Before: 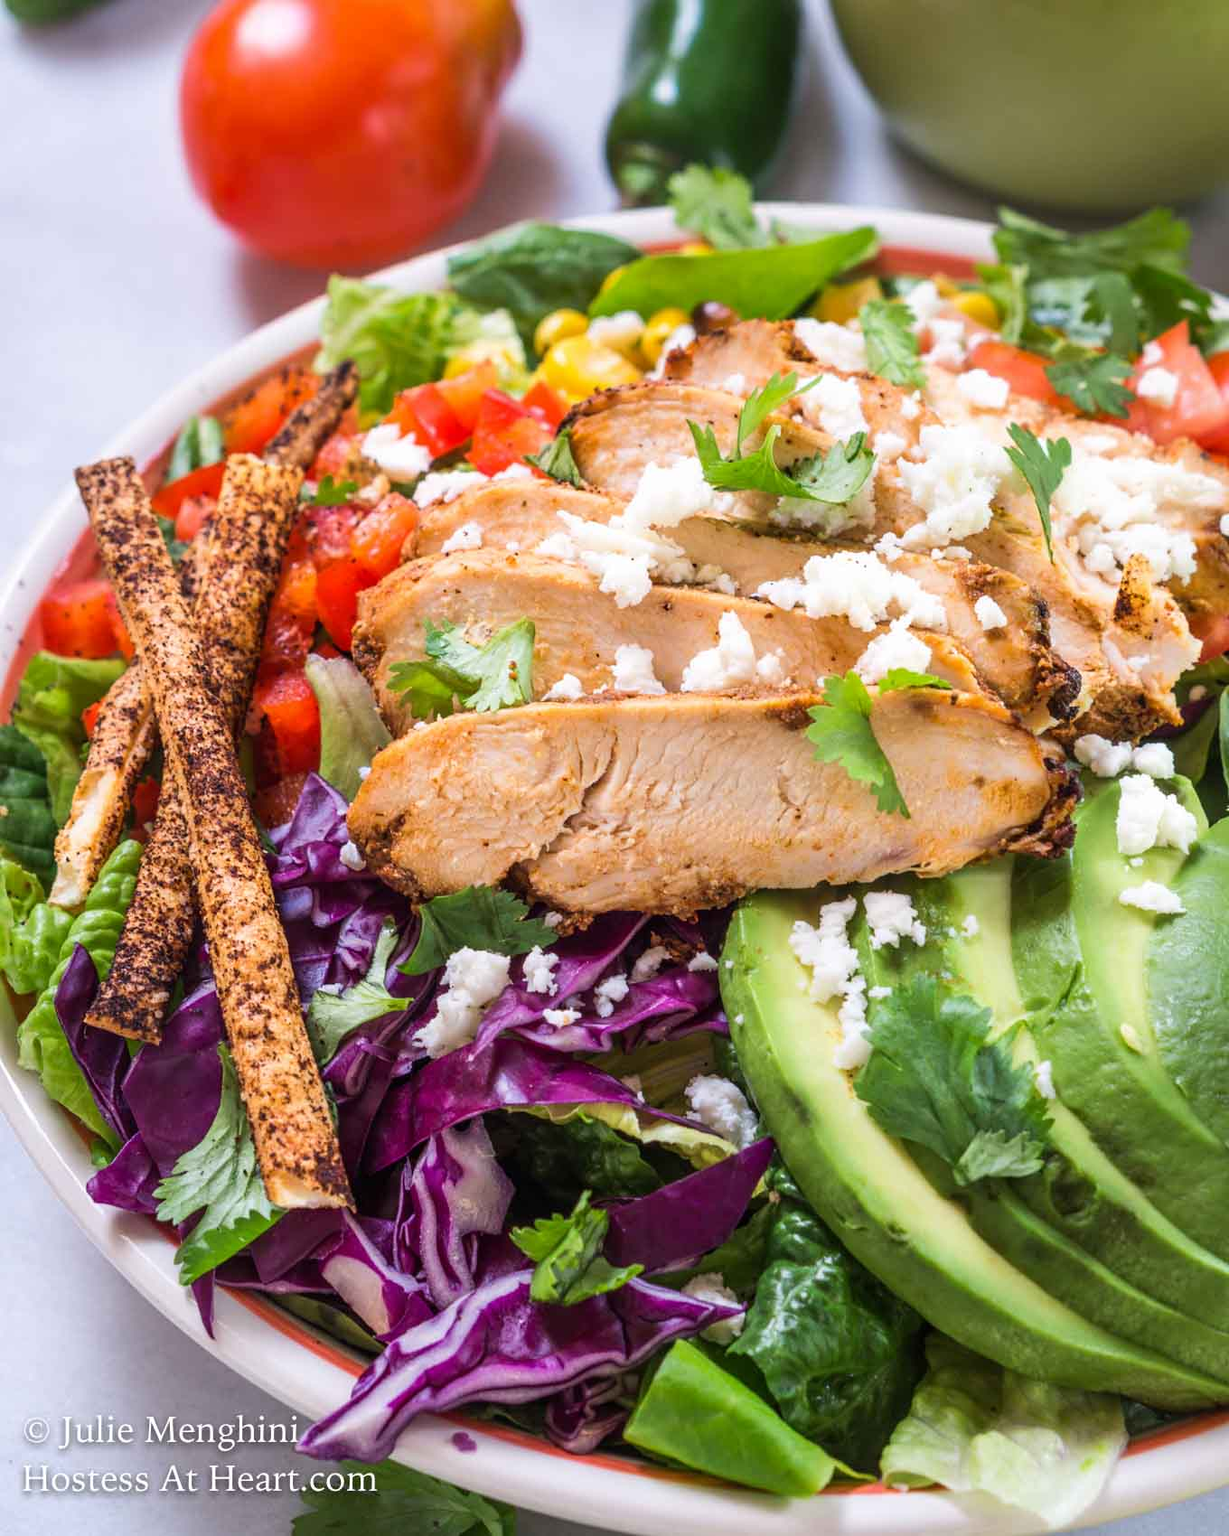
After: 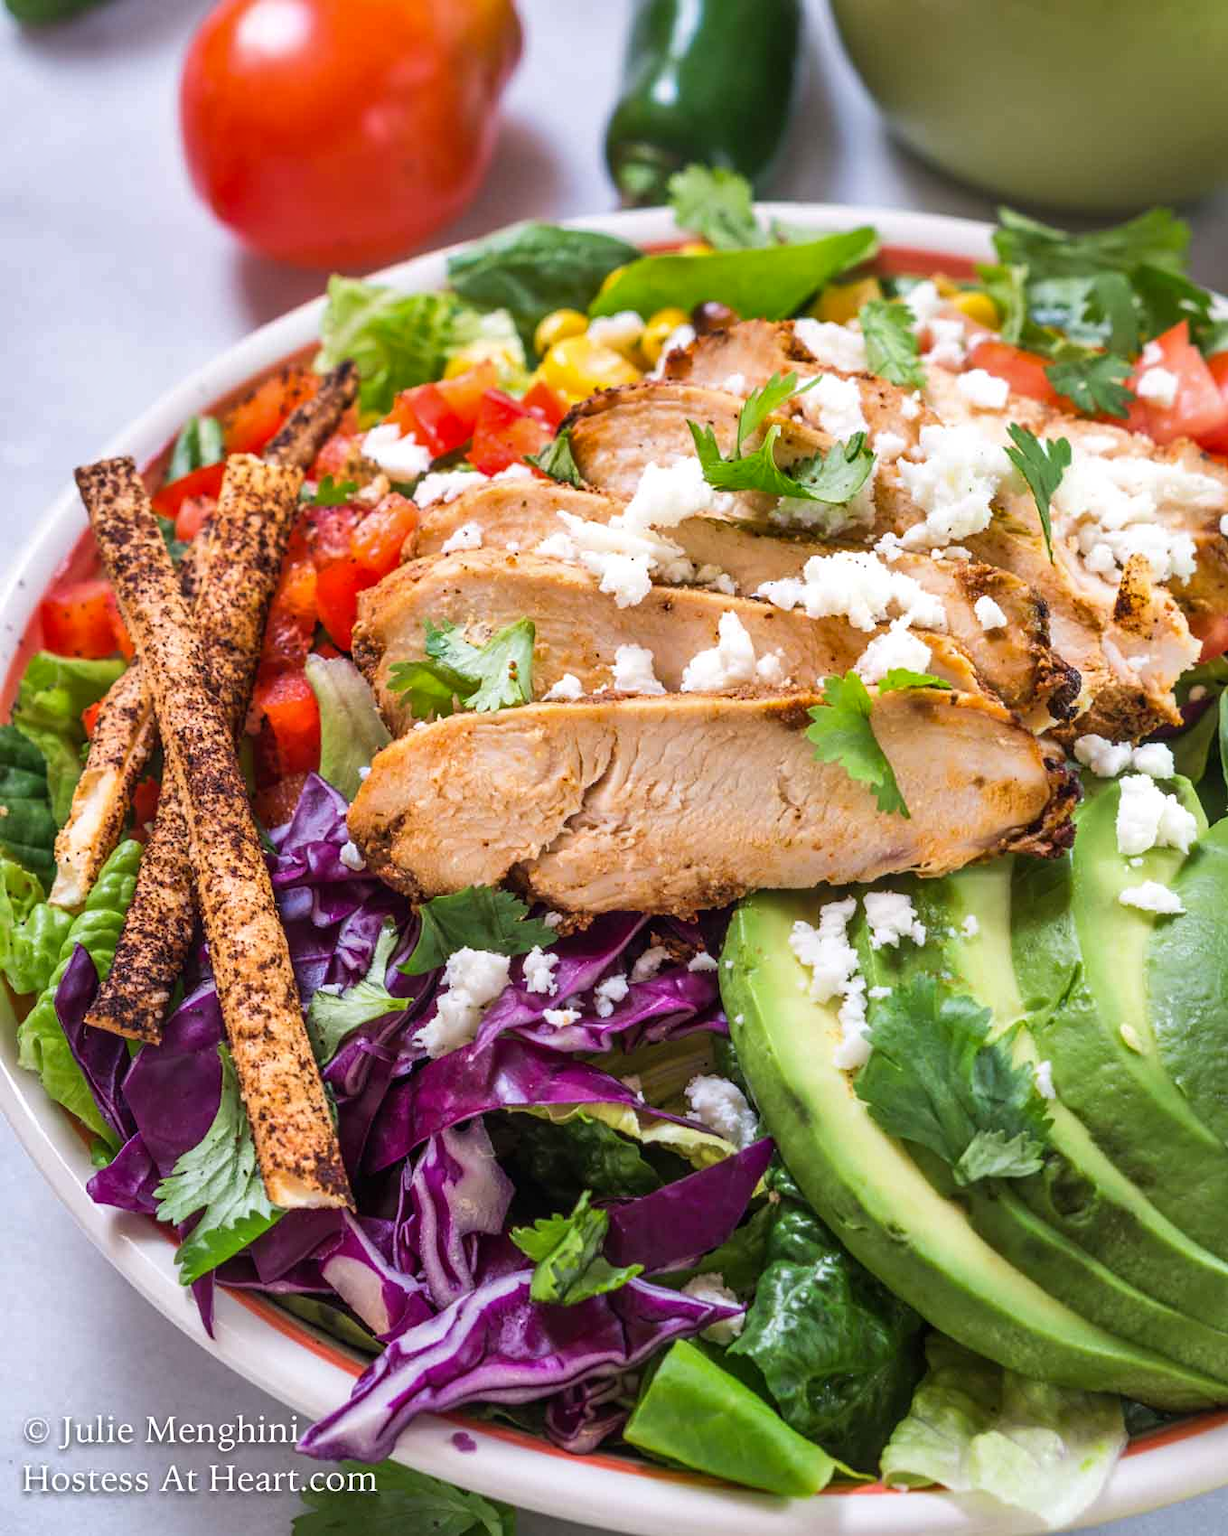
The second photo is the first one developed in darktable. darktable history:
shadows and highlights: shadows 12.19, white point adjustment 1.1, soften with gaussian
